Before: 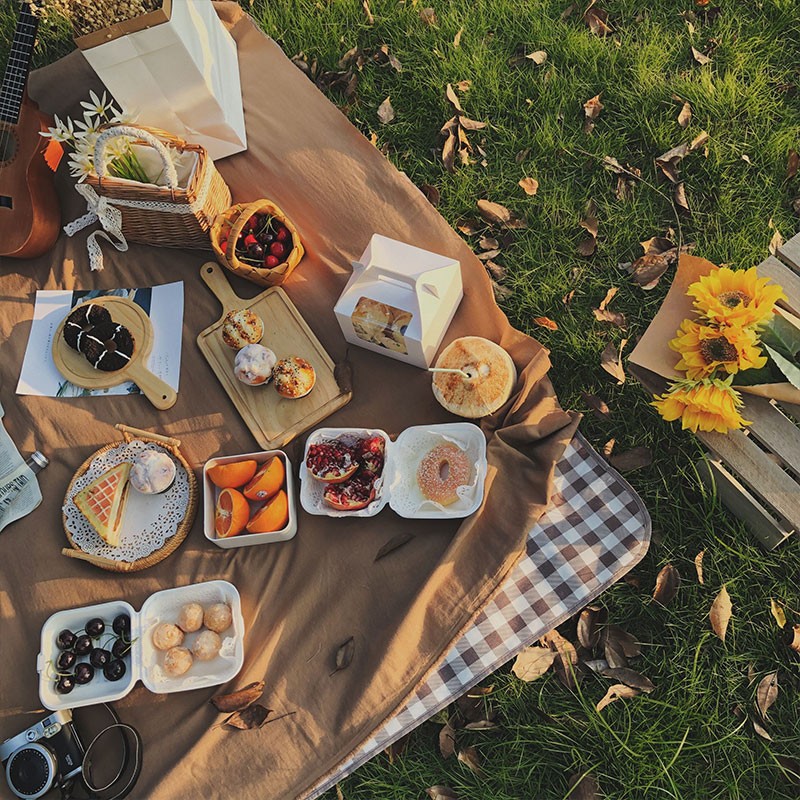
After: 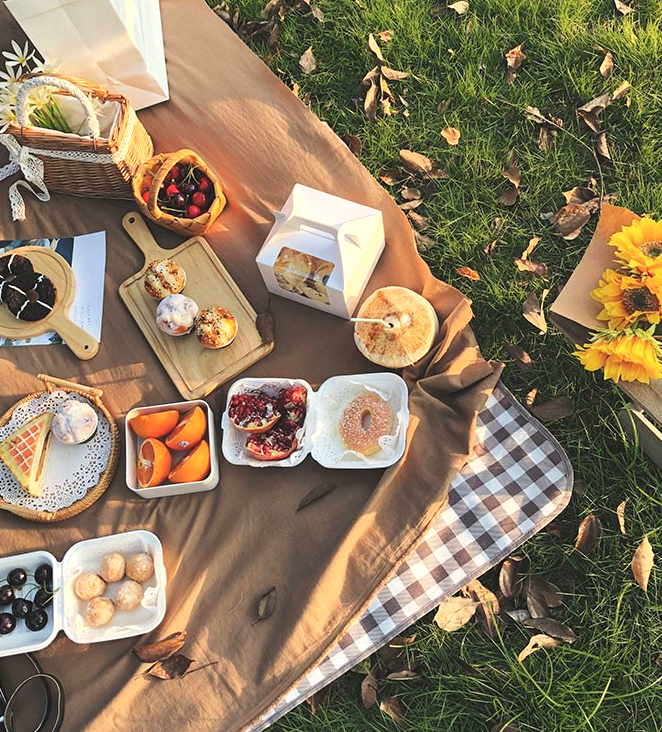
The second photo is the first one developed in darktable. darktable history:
exposure: black level correction 0, exposure 0.7 EV, compensate exposure bias true, compensate highlight preservation false
crop: left 9.807%, top 6.259%, right 7.334%, bottom 2.177%
